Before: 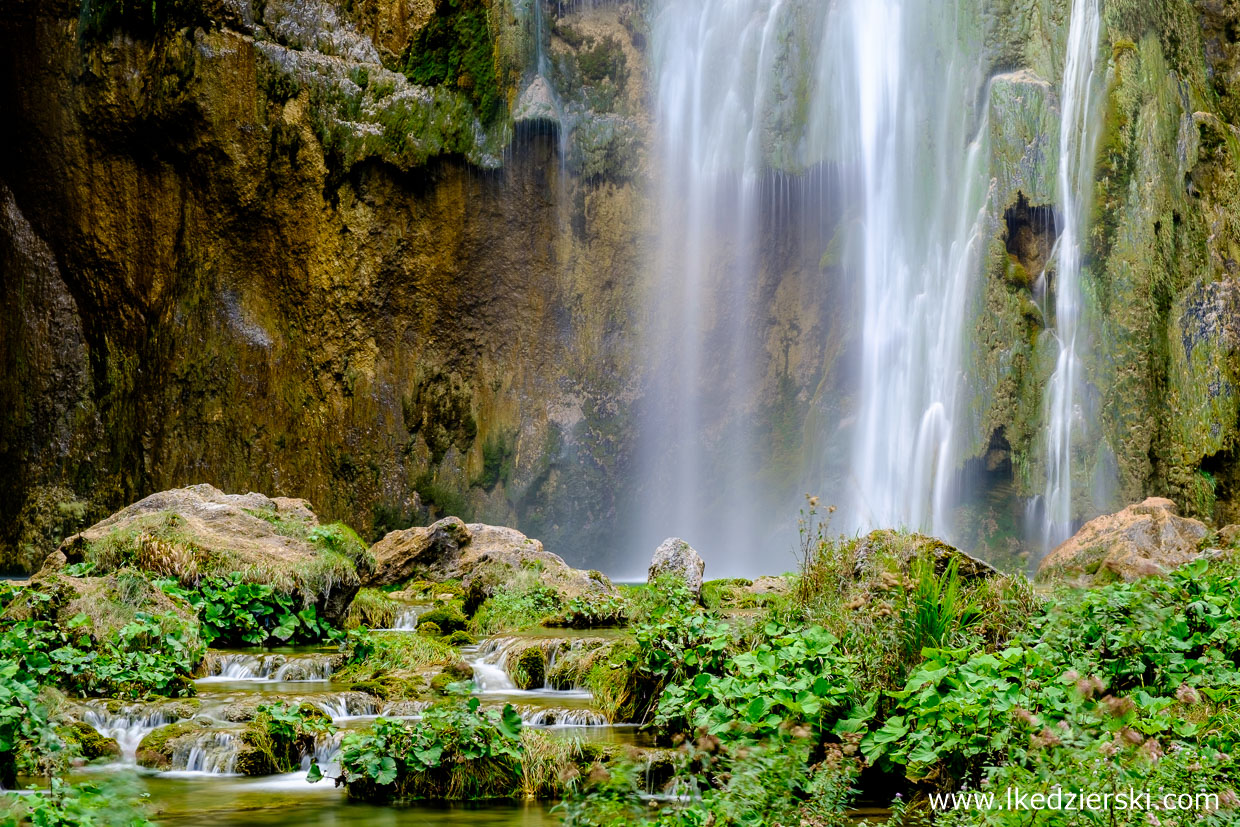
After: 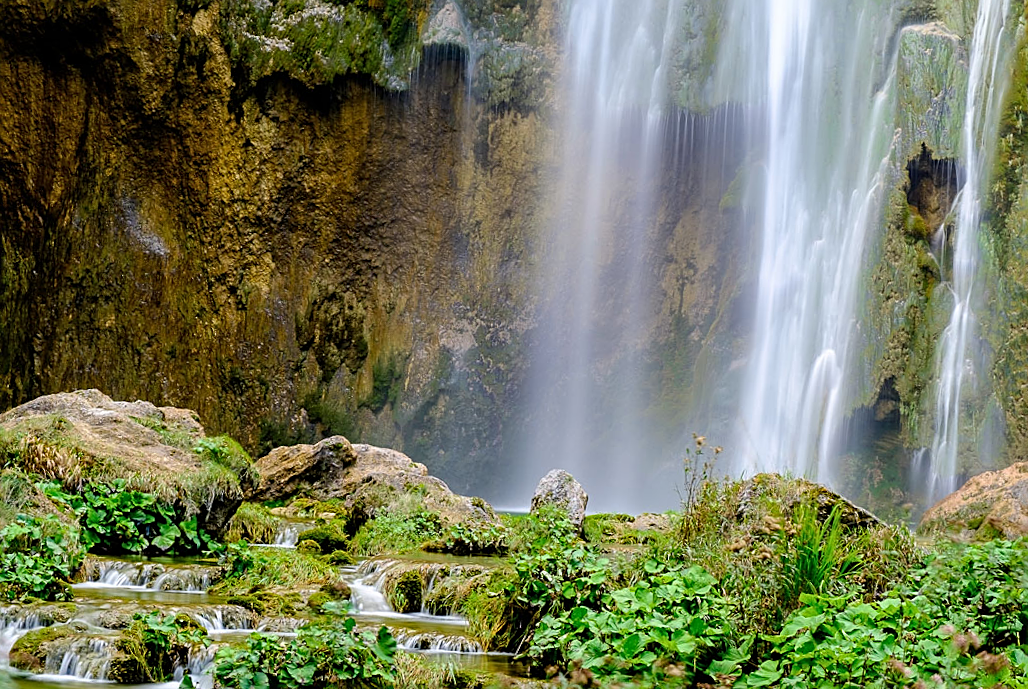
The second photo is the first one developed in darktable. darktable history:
crop and rotate: angle -3.24°, left 5.365%, top 5.174%, right 4.793%, bottom 4.548%
sharpen: on, module defaults
